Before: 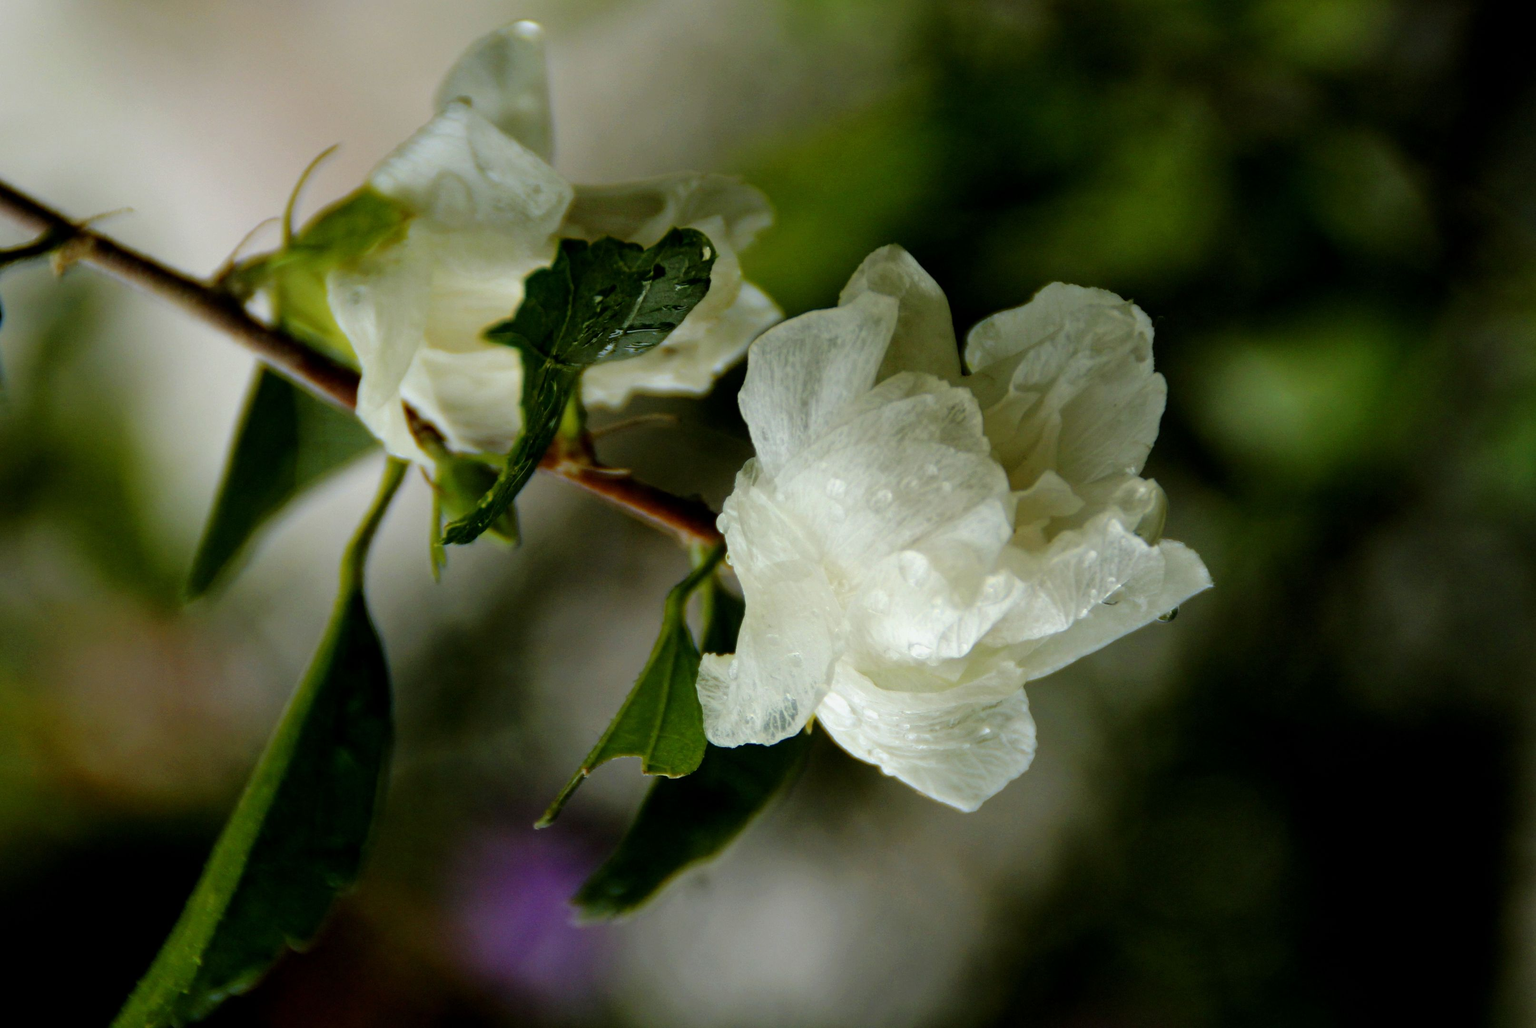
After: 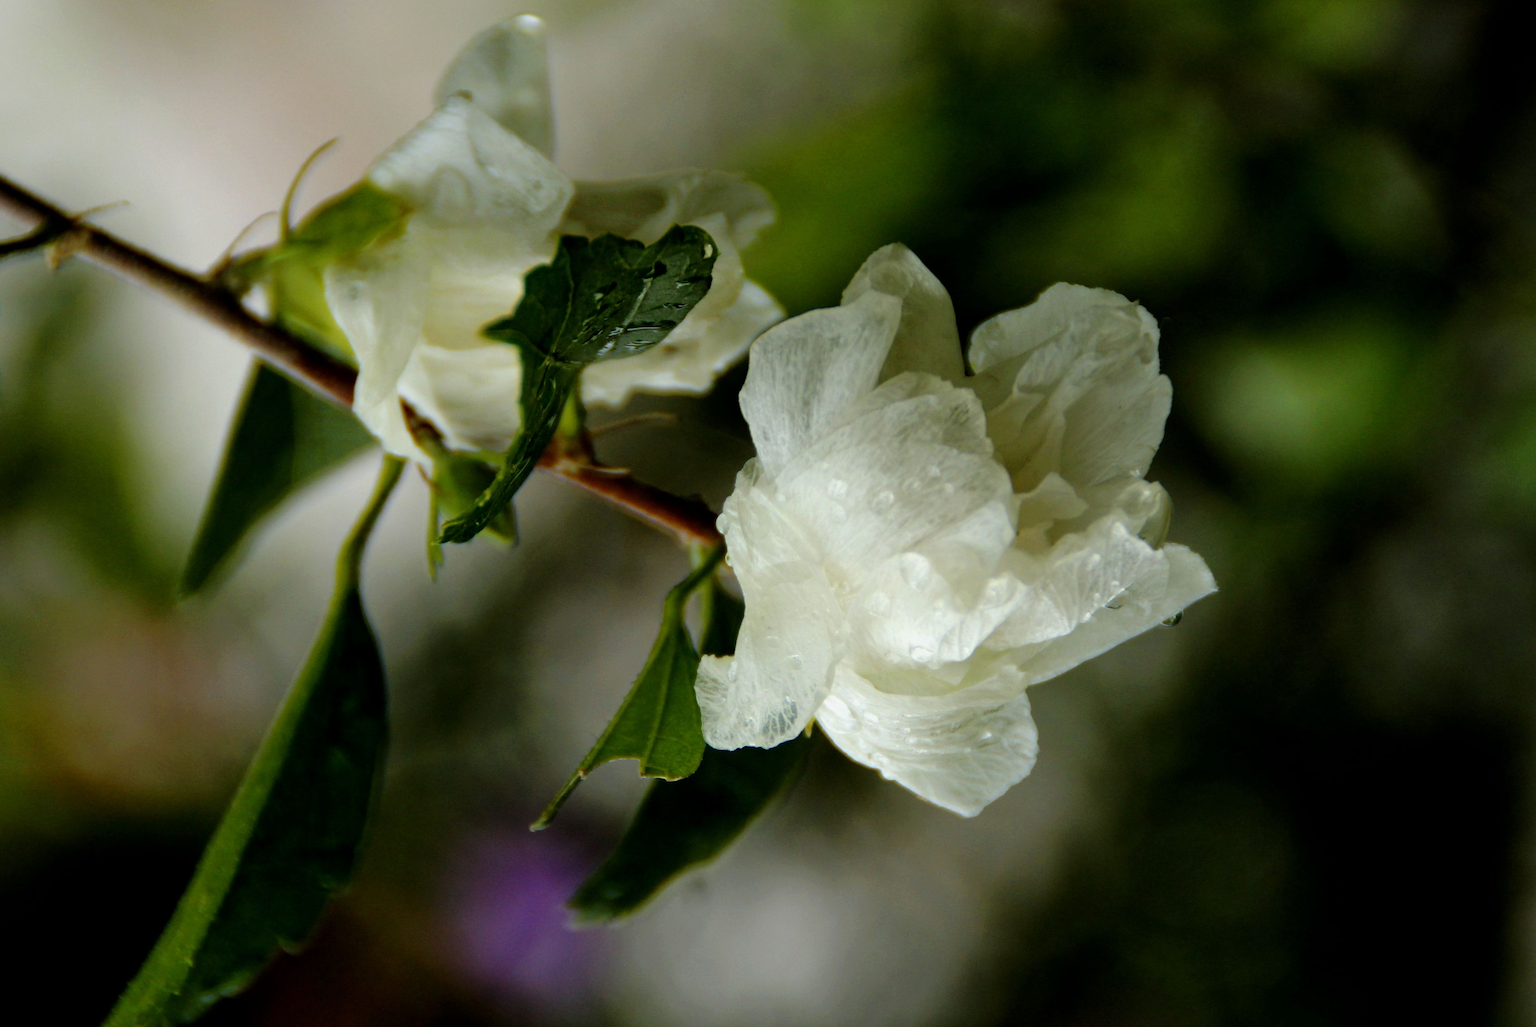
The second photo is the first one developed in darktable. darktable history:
tone equalizer: on, module defaults
crop and rotate: angle -0.391°
